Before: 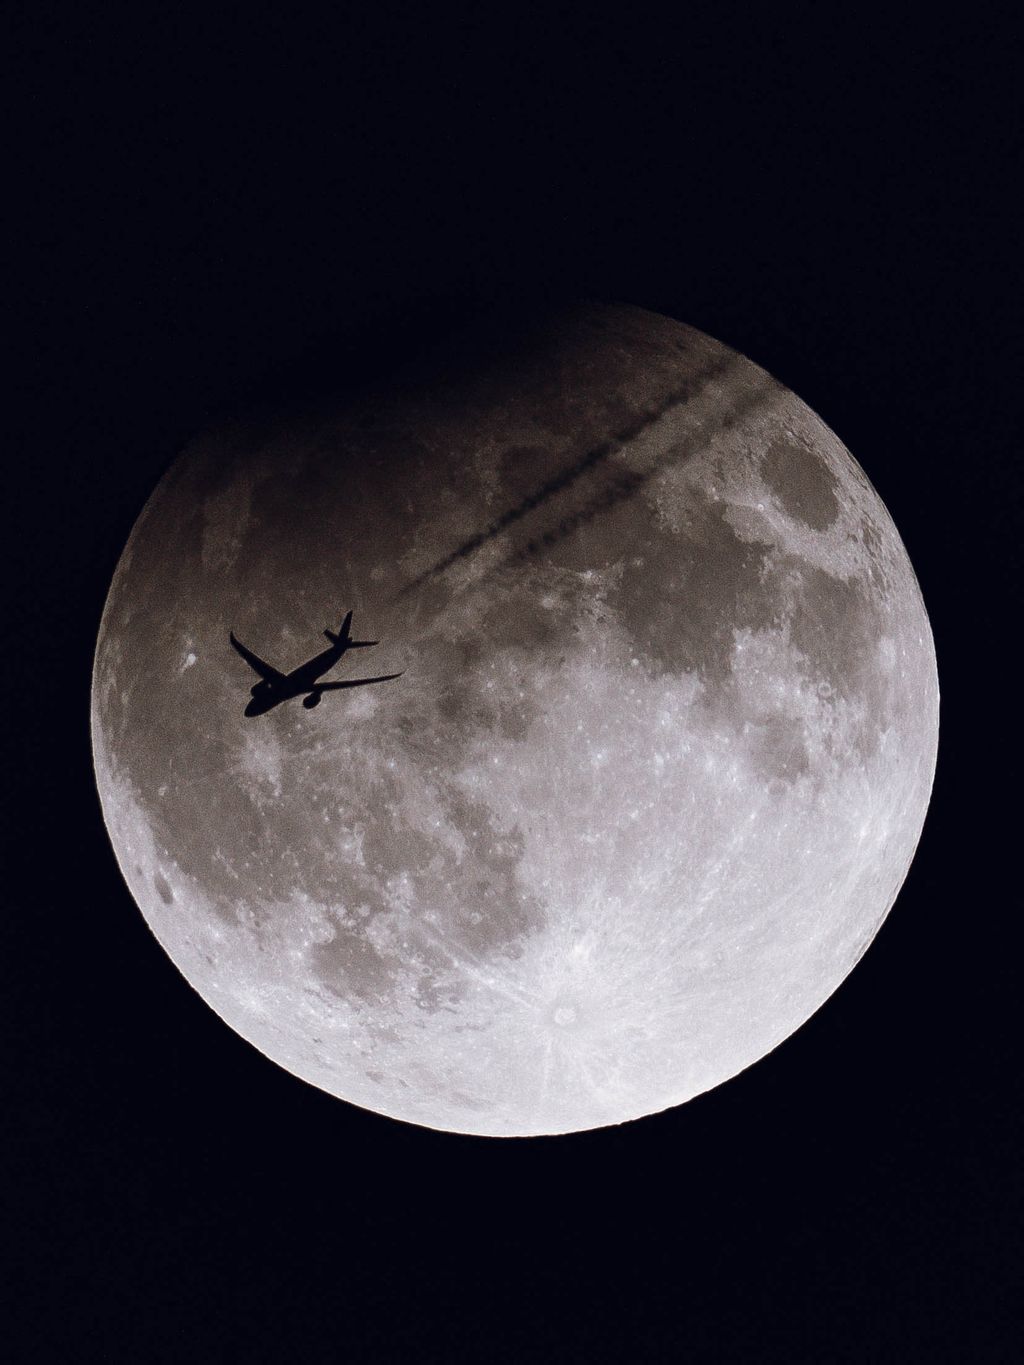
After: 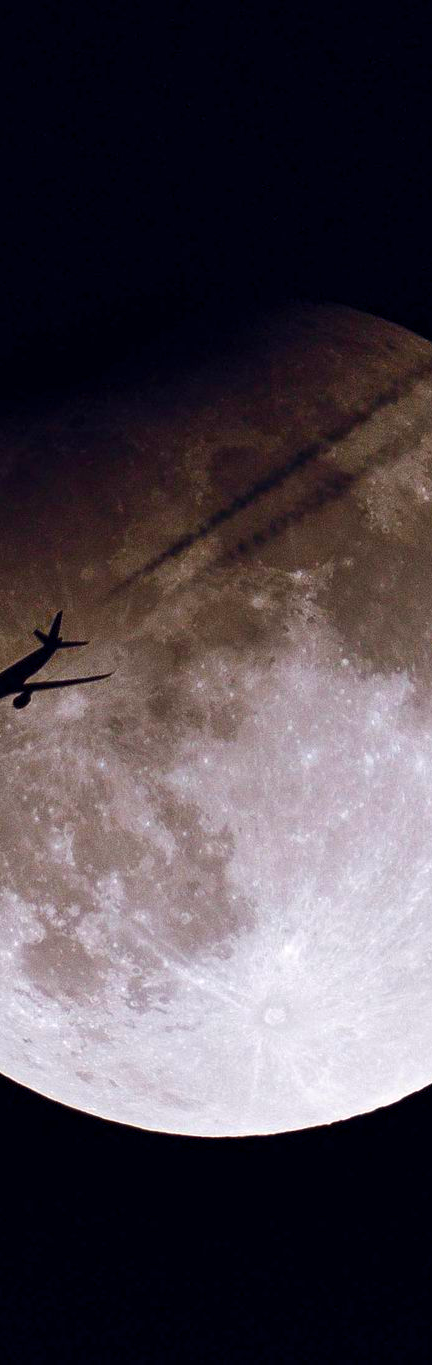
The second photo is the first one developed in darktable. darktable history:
crop: left 28.407%, right 29.323%
color balance rgb: highlights gain › luminance 9.788%, perceptual saturation grading › global saturation 39.056%, perceptual saturation grading › highlights -25.552%, perceptual saturation grading › mid-tones 35.292%, perceptual saturation grading › shadows 34.668%, global vibrance 44.322%
